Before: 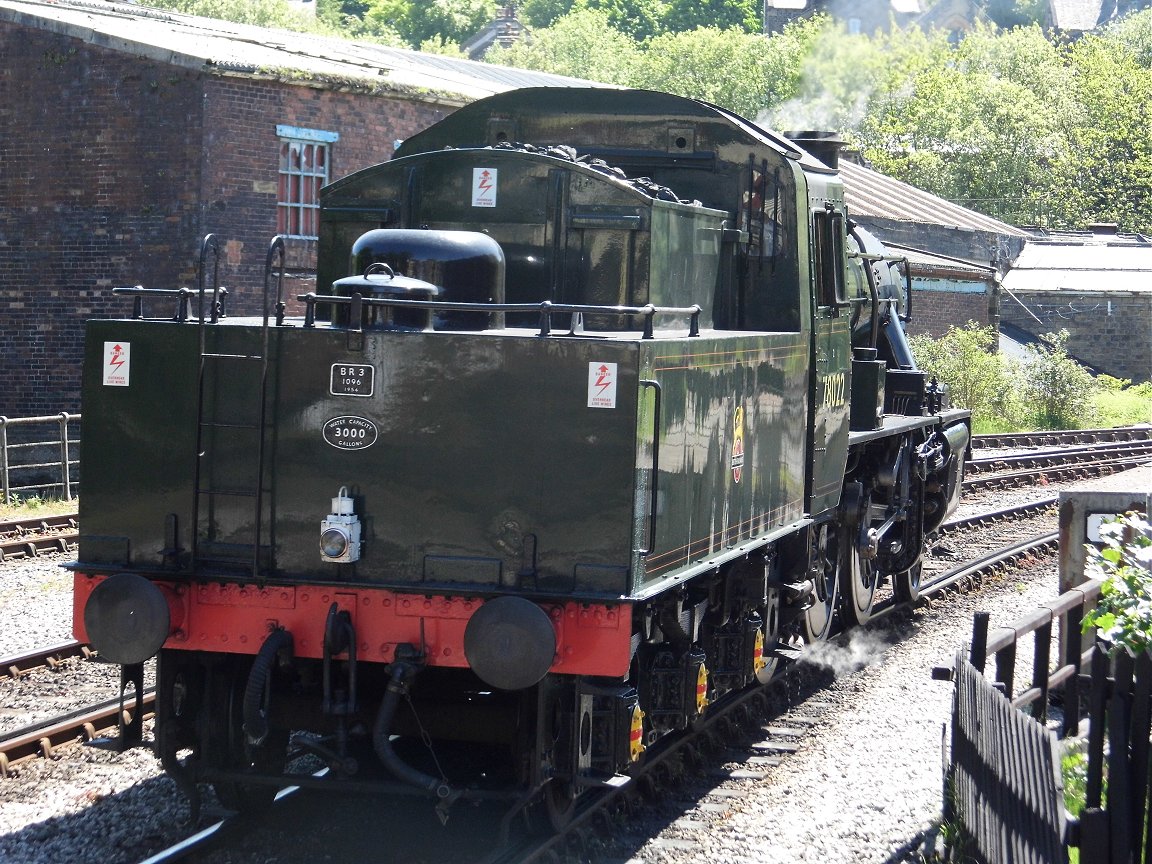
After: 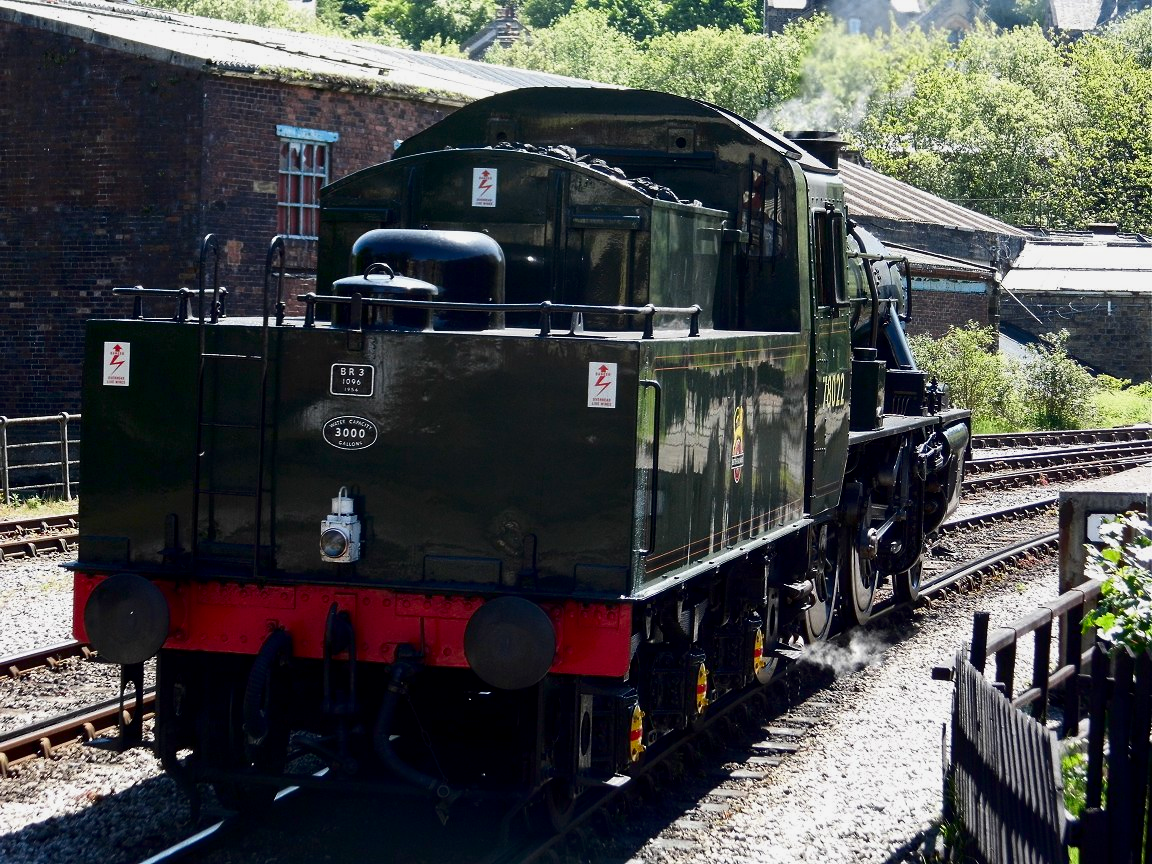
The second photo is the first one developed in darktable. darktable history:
exposure: black level correction 0.001, exposure -0.197 EV, compensate highlight preservation false
contrast brightness saturation: contrast 0.133, brightness -0.241, saturation 0.149
local contrast: highlights 104%, shadows 100%, detail 119%, midtone range 0.2
